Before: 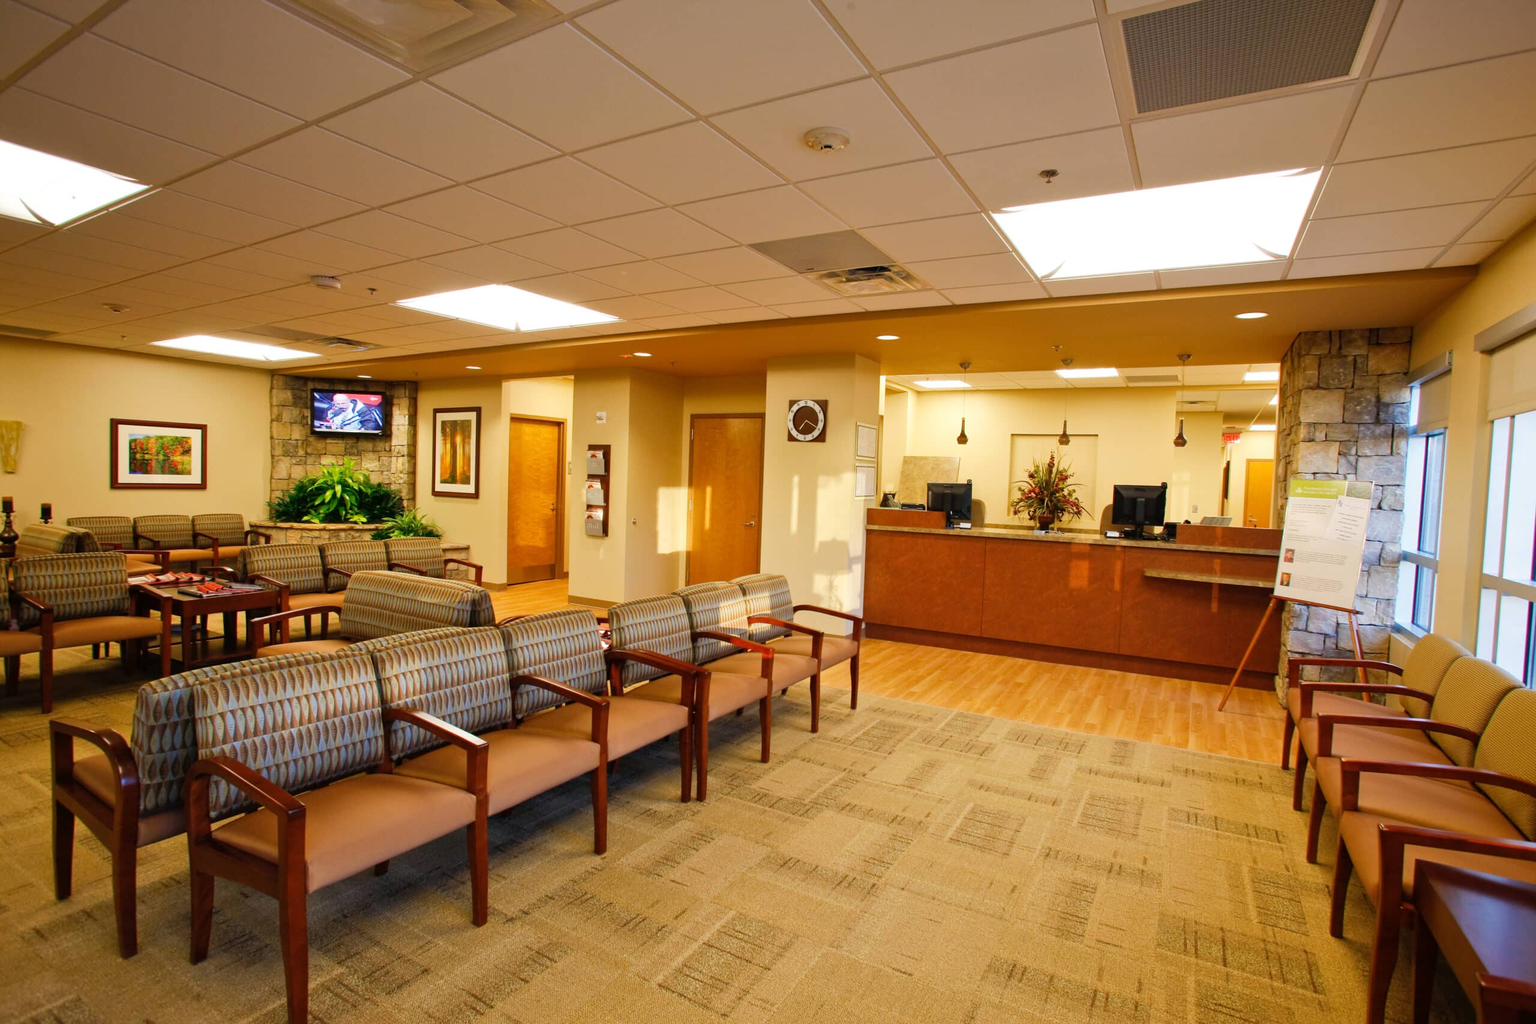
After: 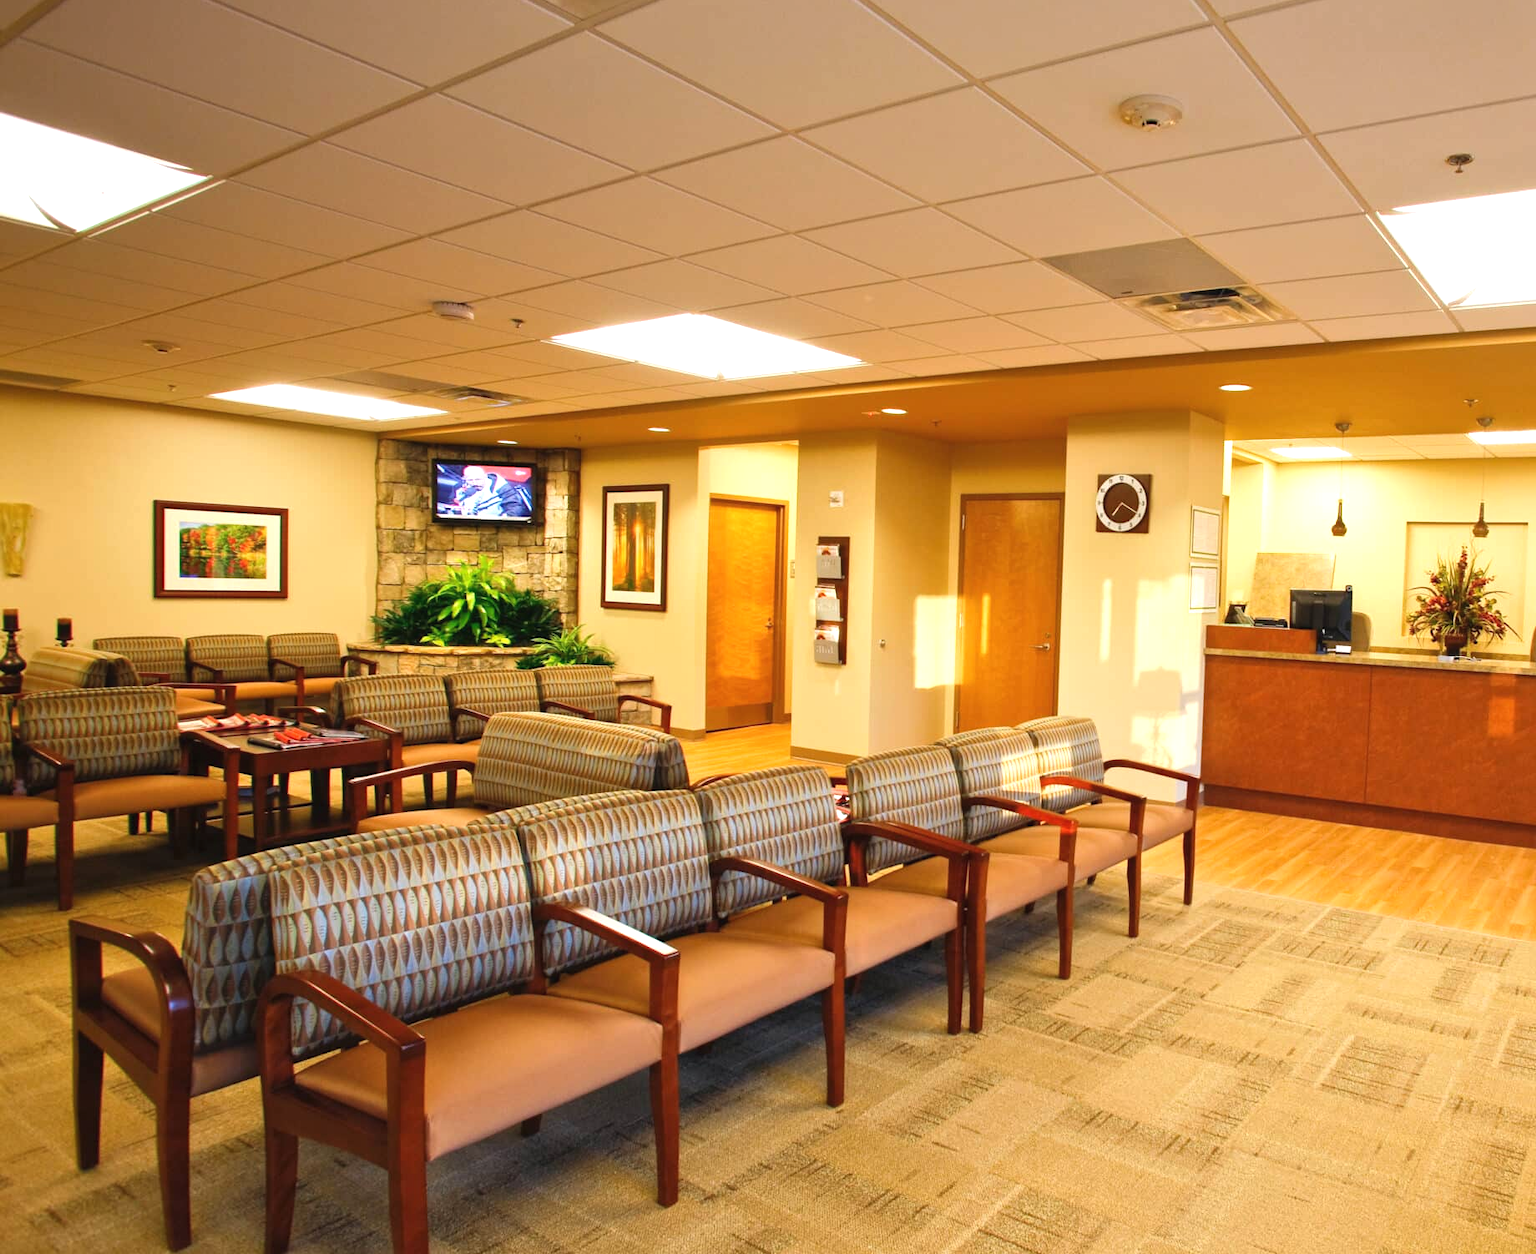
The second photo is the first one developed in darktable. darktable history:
crop: top 5.803%, right 27.864%, bottom 5.804%
exposure: black level correction -0.002, exposure 0.54 EV, compensate highlight preservation false
